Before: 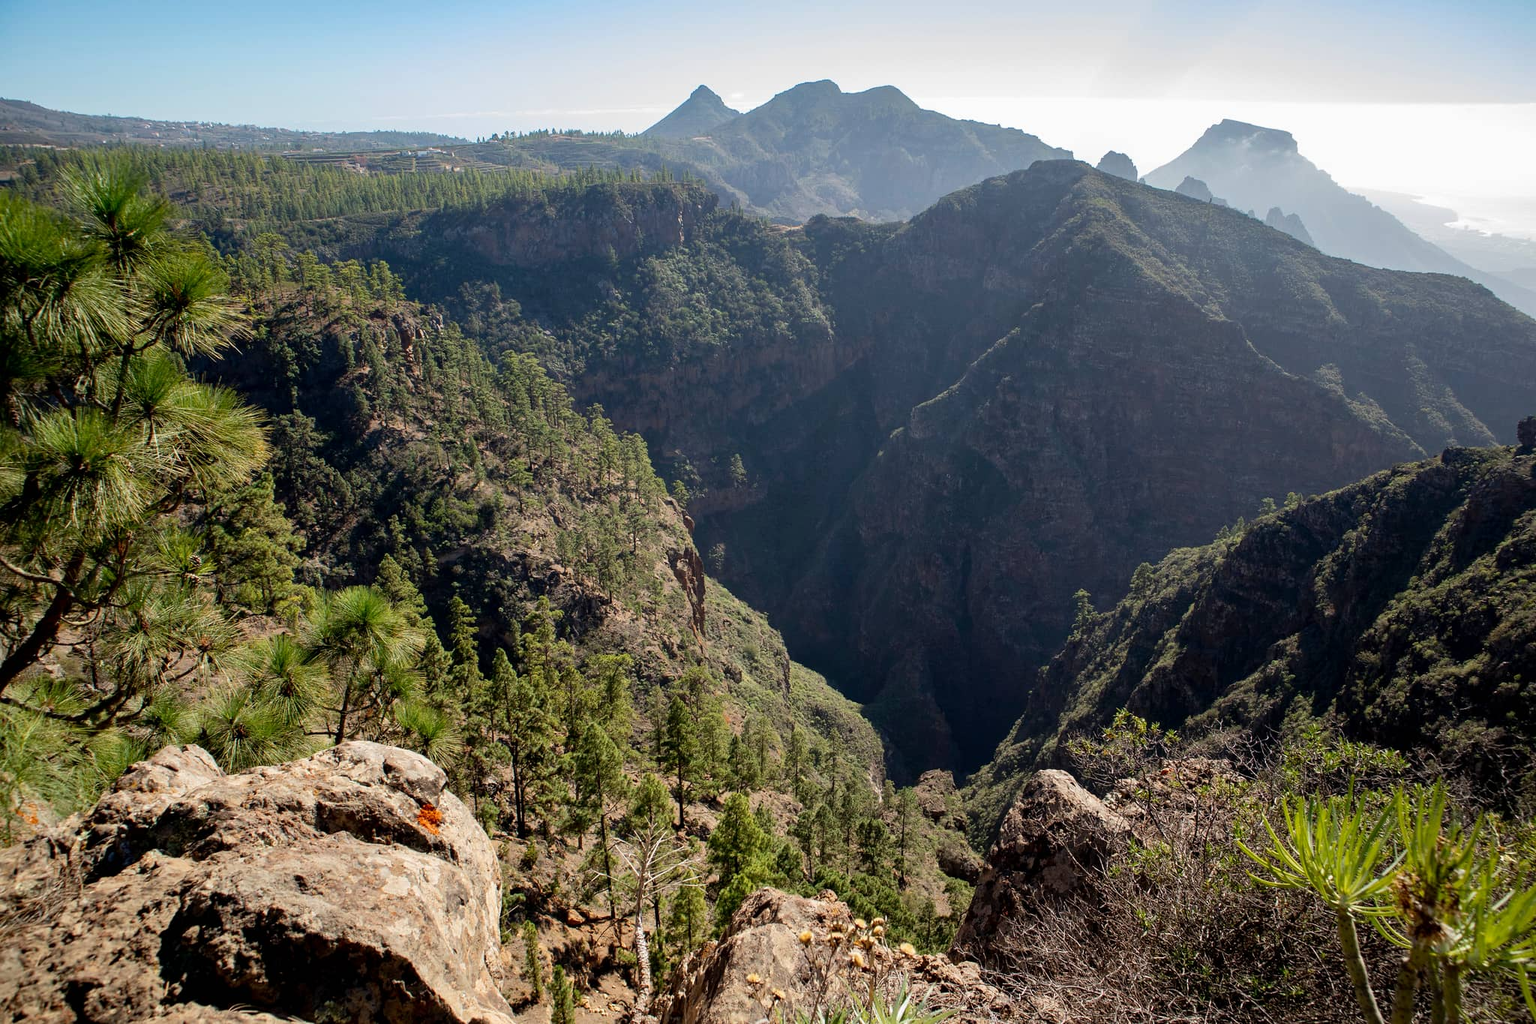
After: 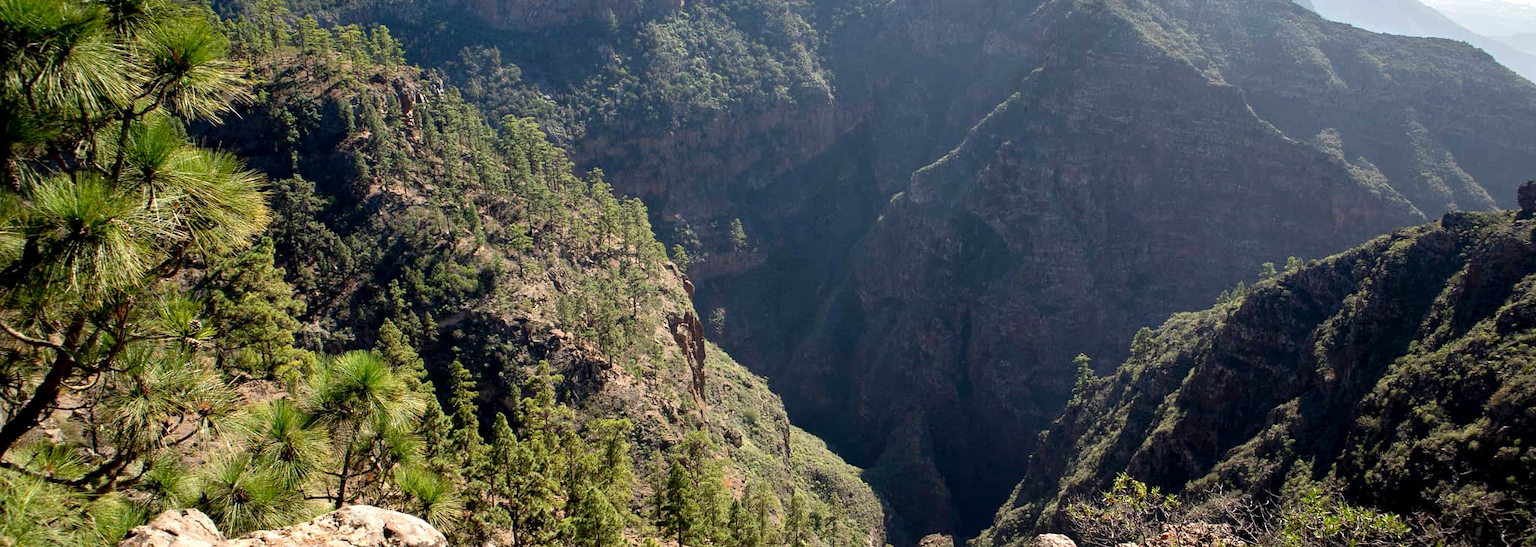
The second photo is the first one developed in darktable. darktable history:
crop and rotate: top 23.043%, bottom 23.437%
exposure: black level correction 0.001, exposure 0.5 EV, compensate exposure bias true, compensate highlight preservation false
